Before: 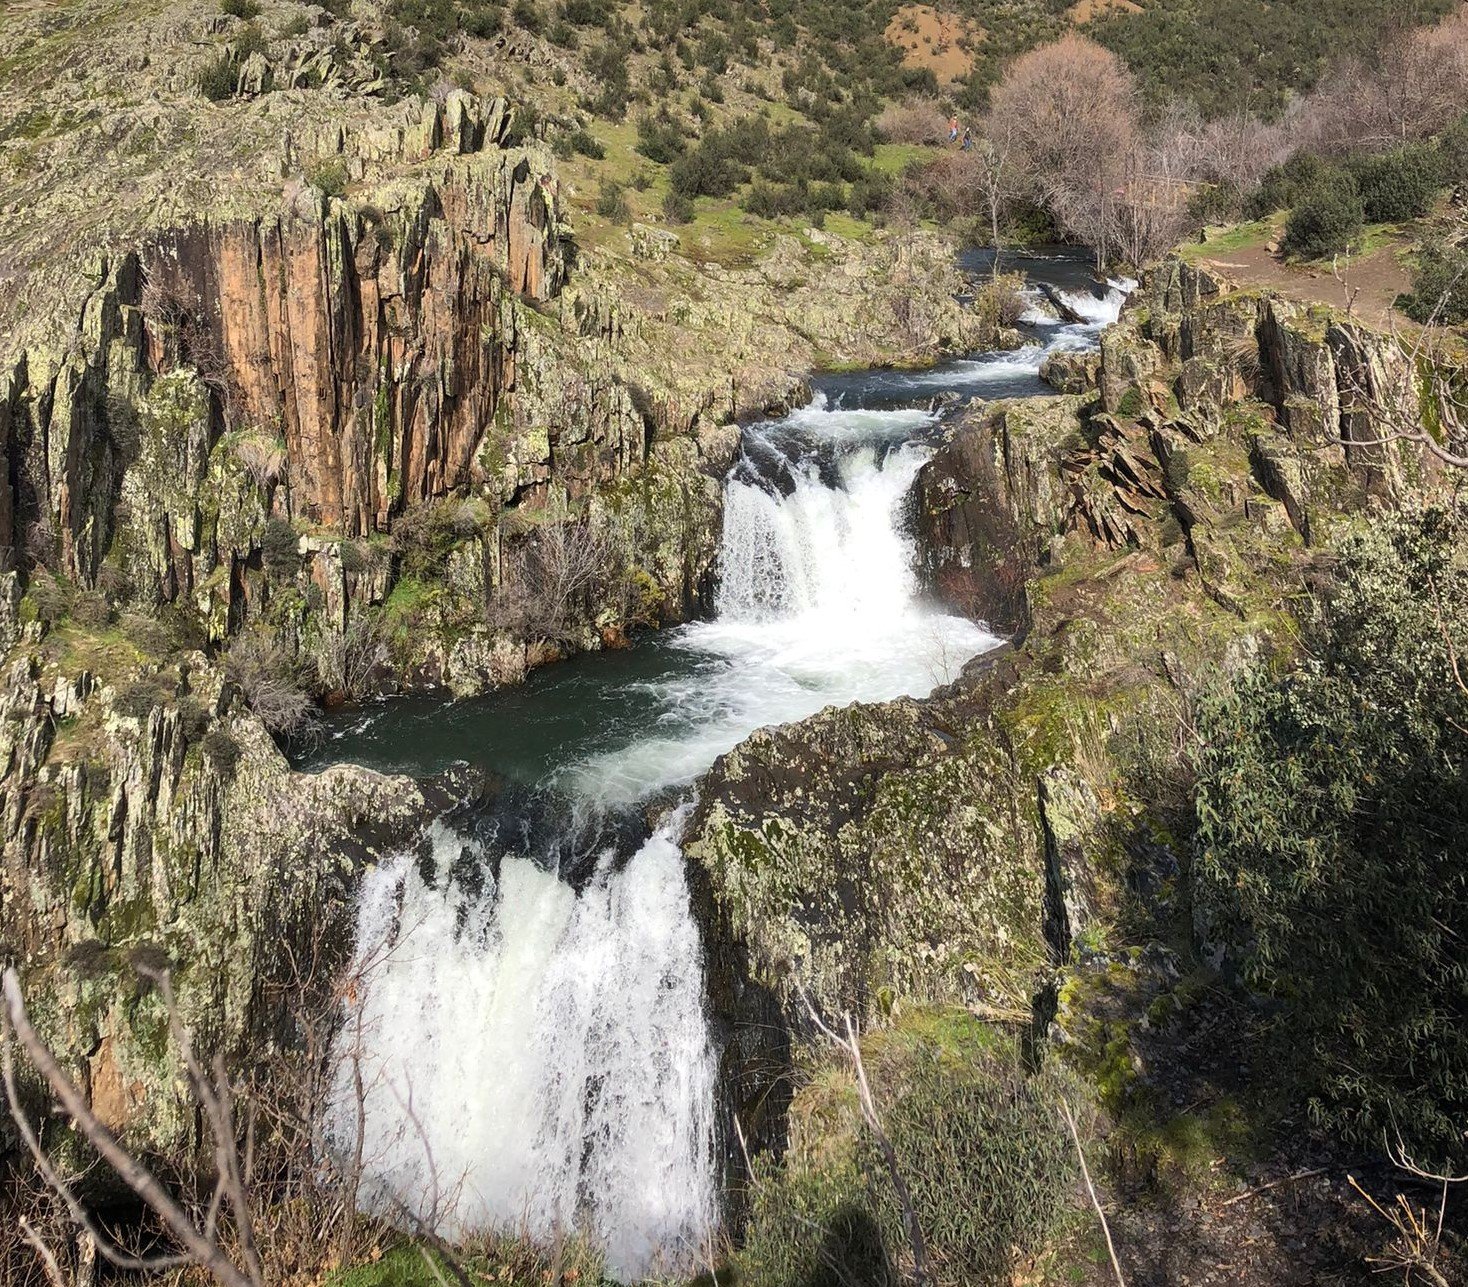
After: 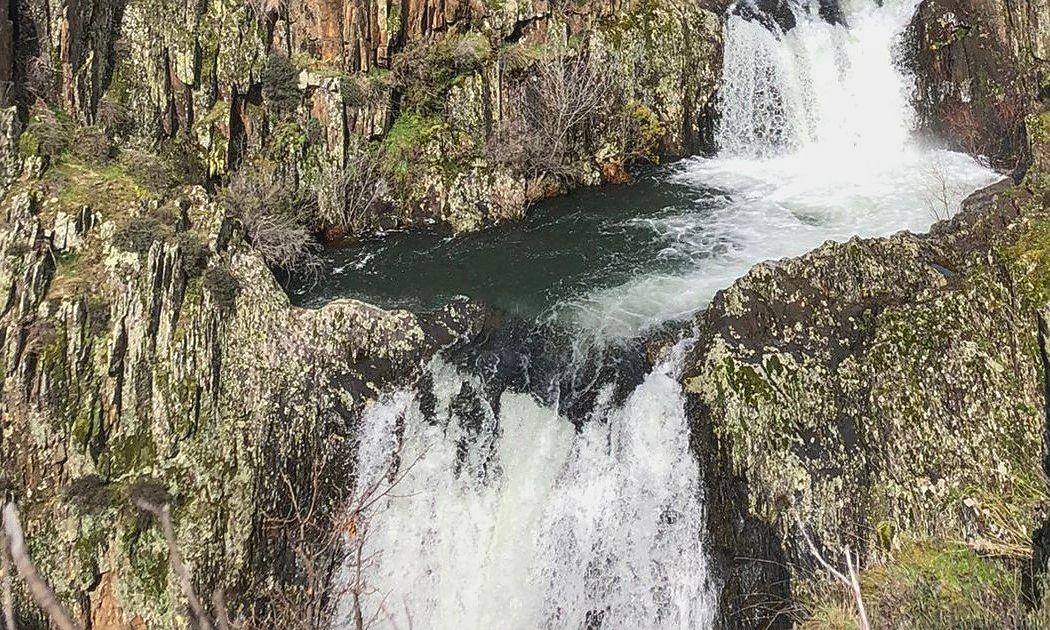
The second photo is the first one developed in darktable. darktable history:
crop: top 36.165%, right 28.418%, bottom 14.815%
local contrast: on, module defaults
sharpen: on, module defaults
contrast brightness saturation: contrast -0.121
